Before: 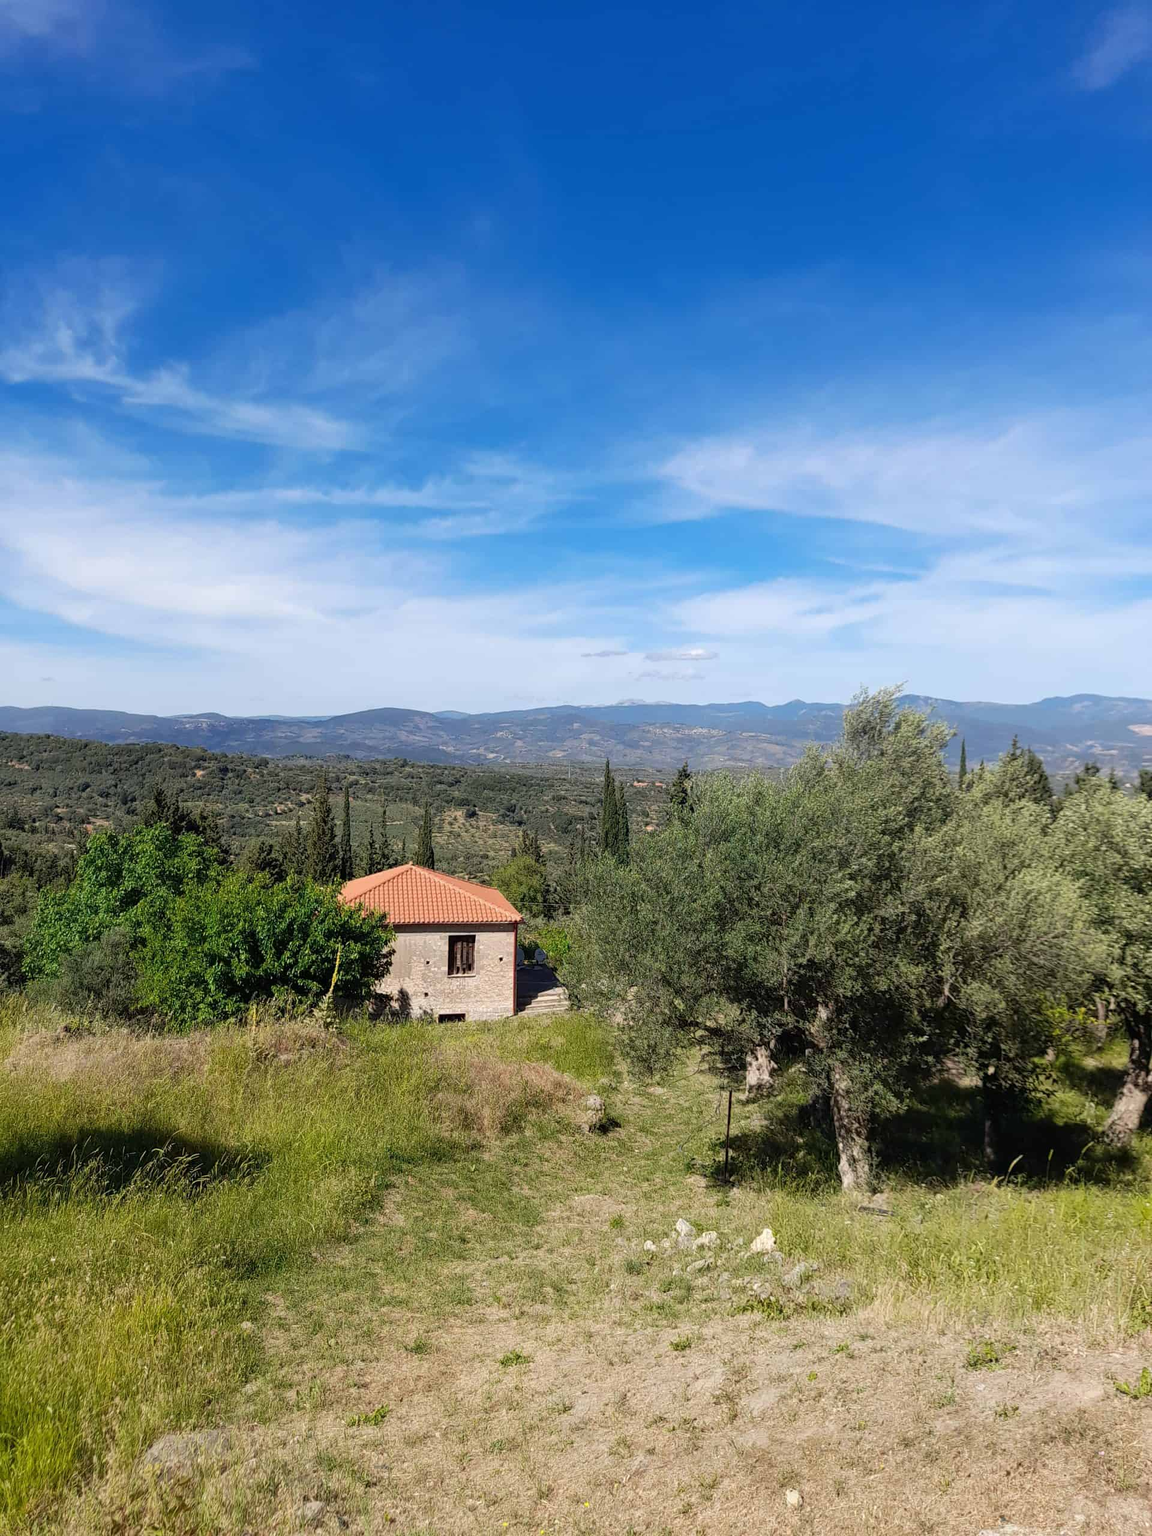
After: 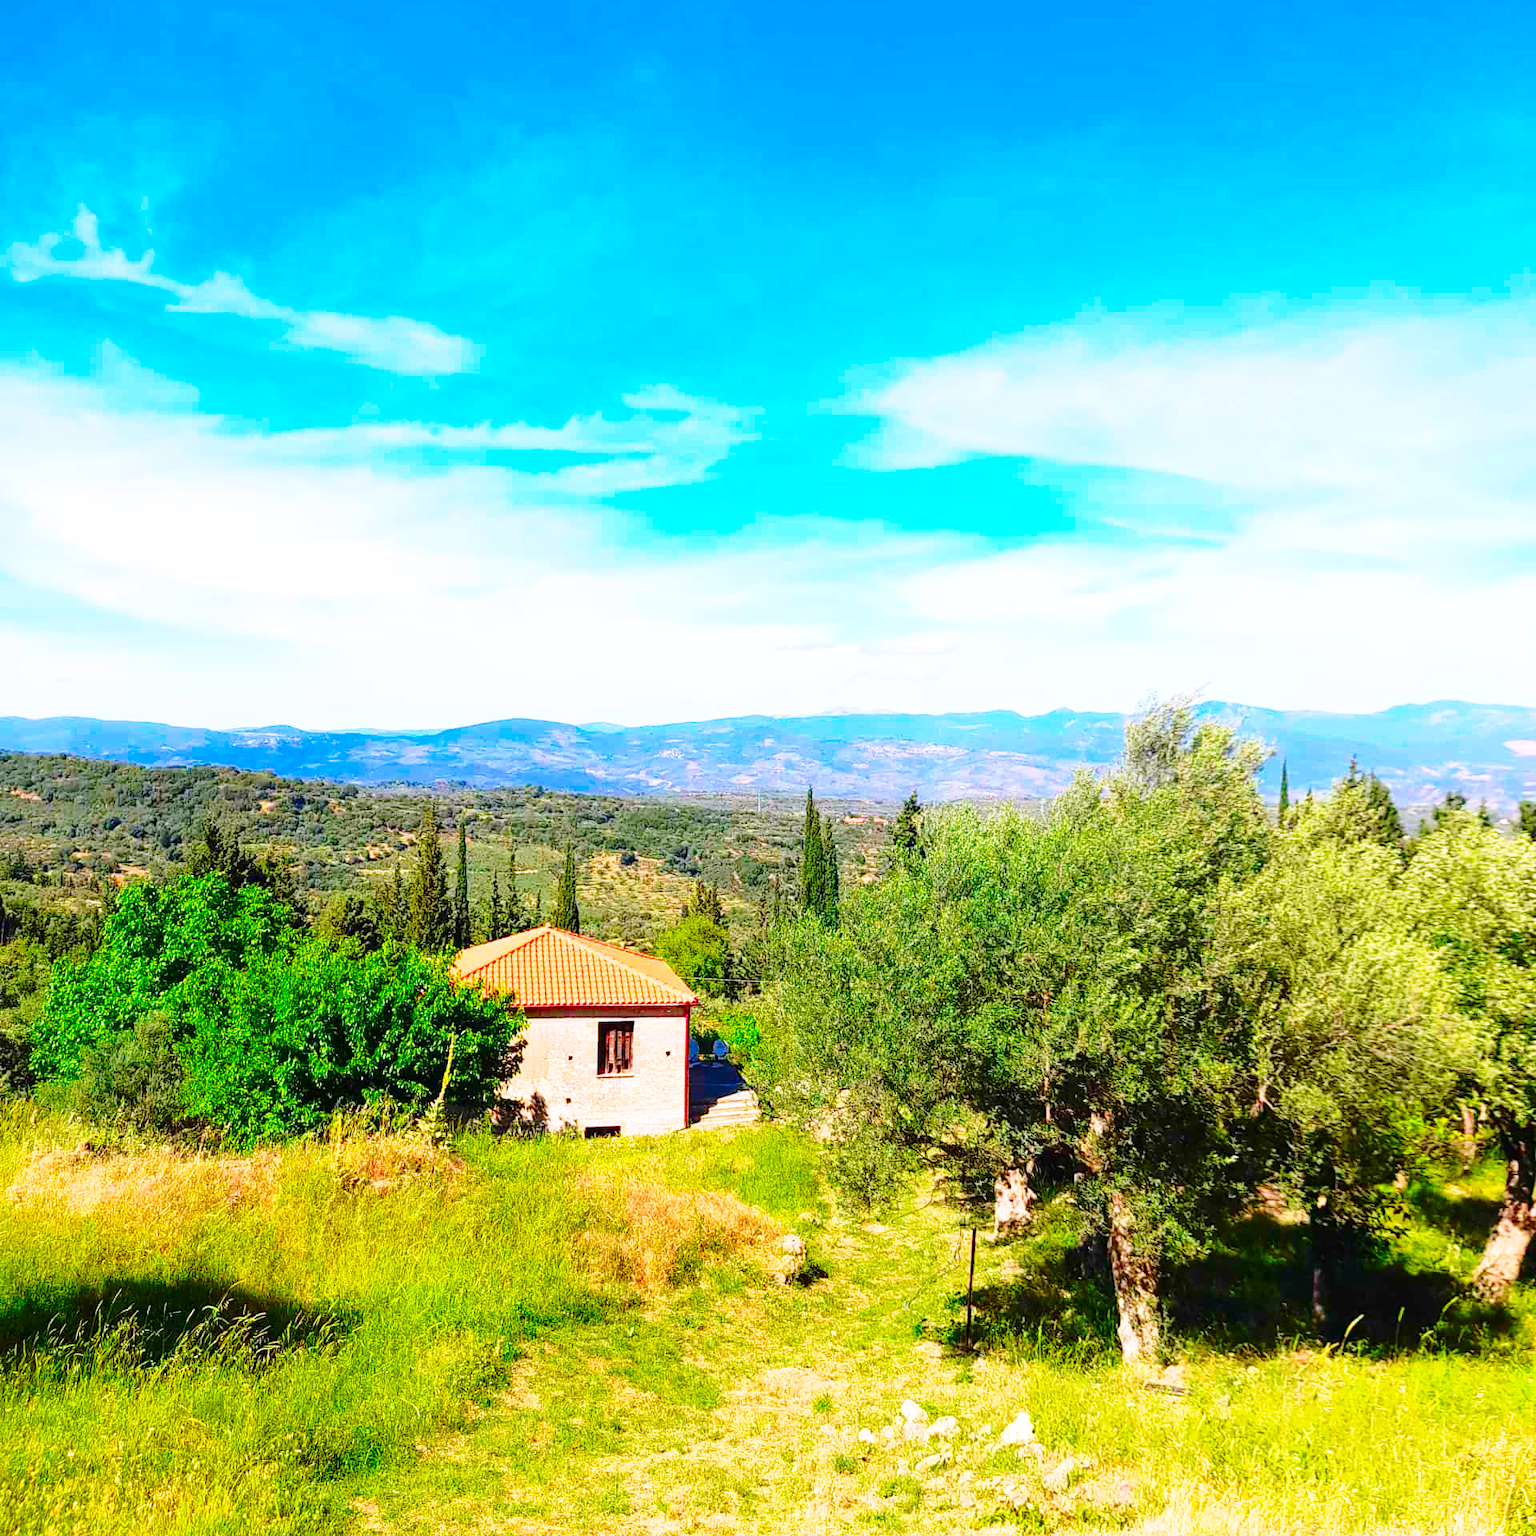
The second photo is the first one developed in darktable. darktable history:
crop: top 11.038%, bottom 13.962%
exposure: exposure 0.556 EV, compensate highlight preservation false
base curve: curves: ch0 [(0, 0) (0.028, 0.03) (0.121, 0.232) (0.46, 0.748) (0.859, 0.968) (1, 1)], preserve colors none
color correction: highlights a* 1.59, highlights b* -1.7, saturation 2.48
